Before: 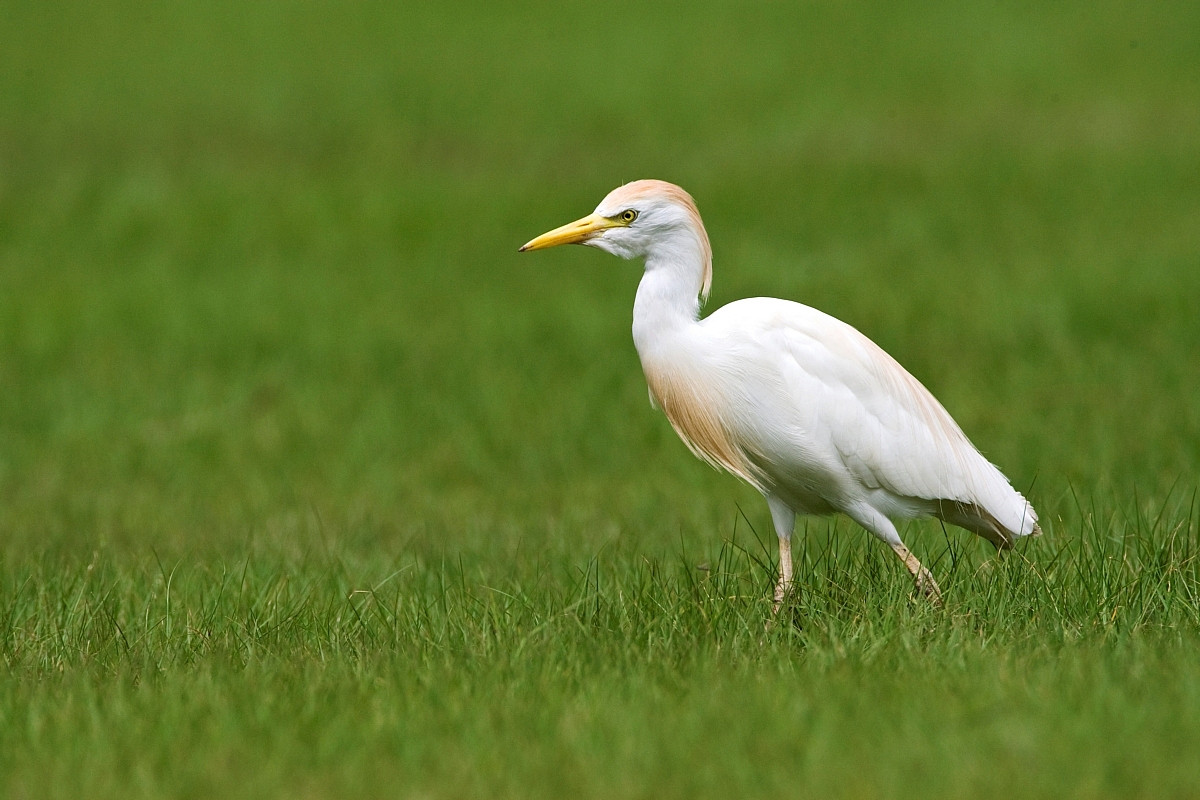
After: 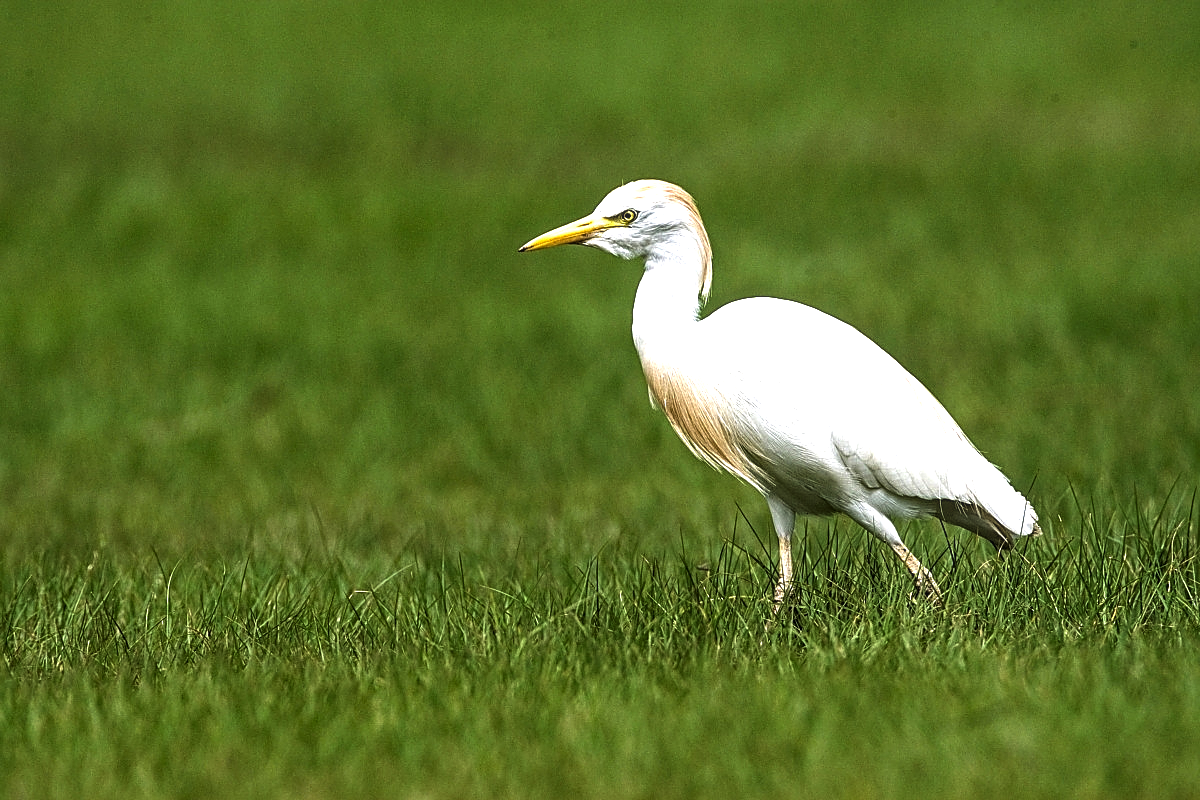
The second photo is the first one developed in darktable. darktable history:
local contrast: on, module defaults
levels: levels [0.044, 0.475, 0.791]
sharpen: on, module defaults
haze removal: compatibility mode true, adaptive false
